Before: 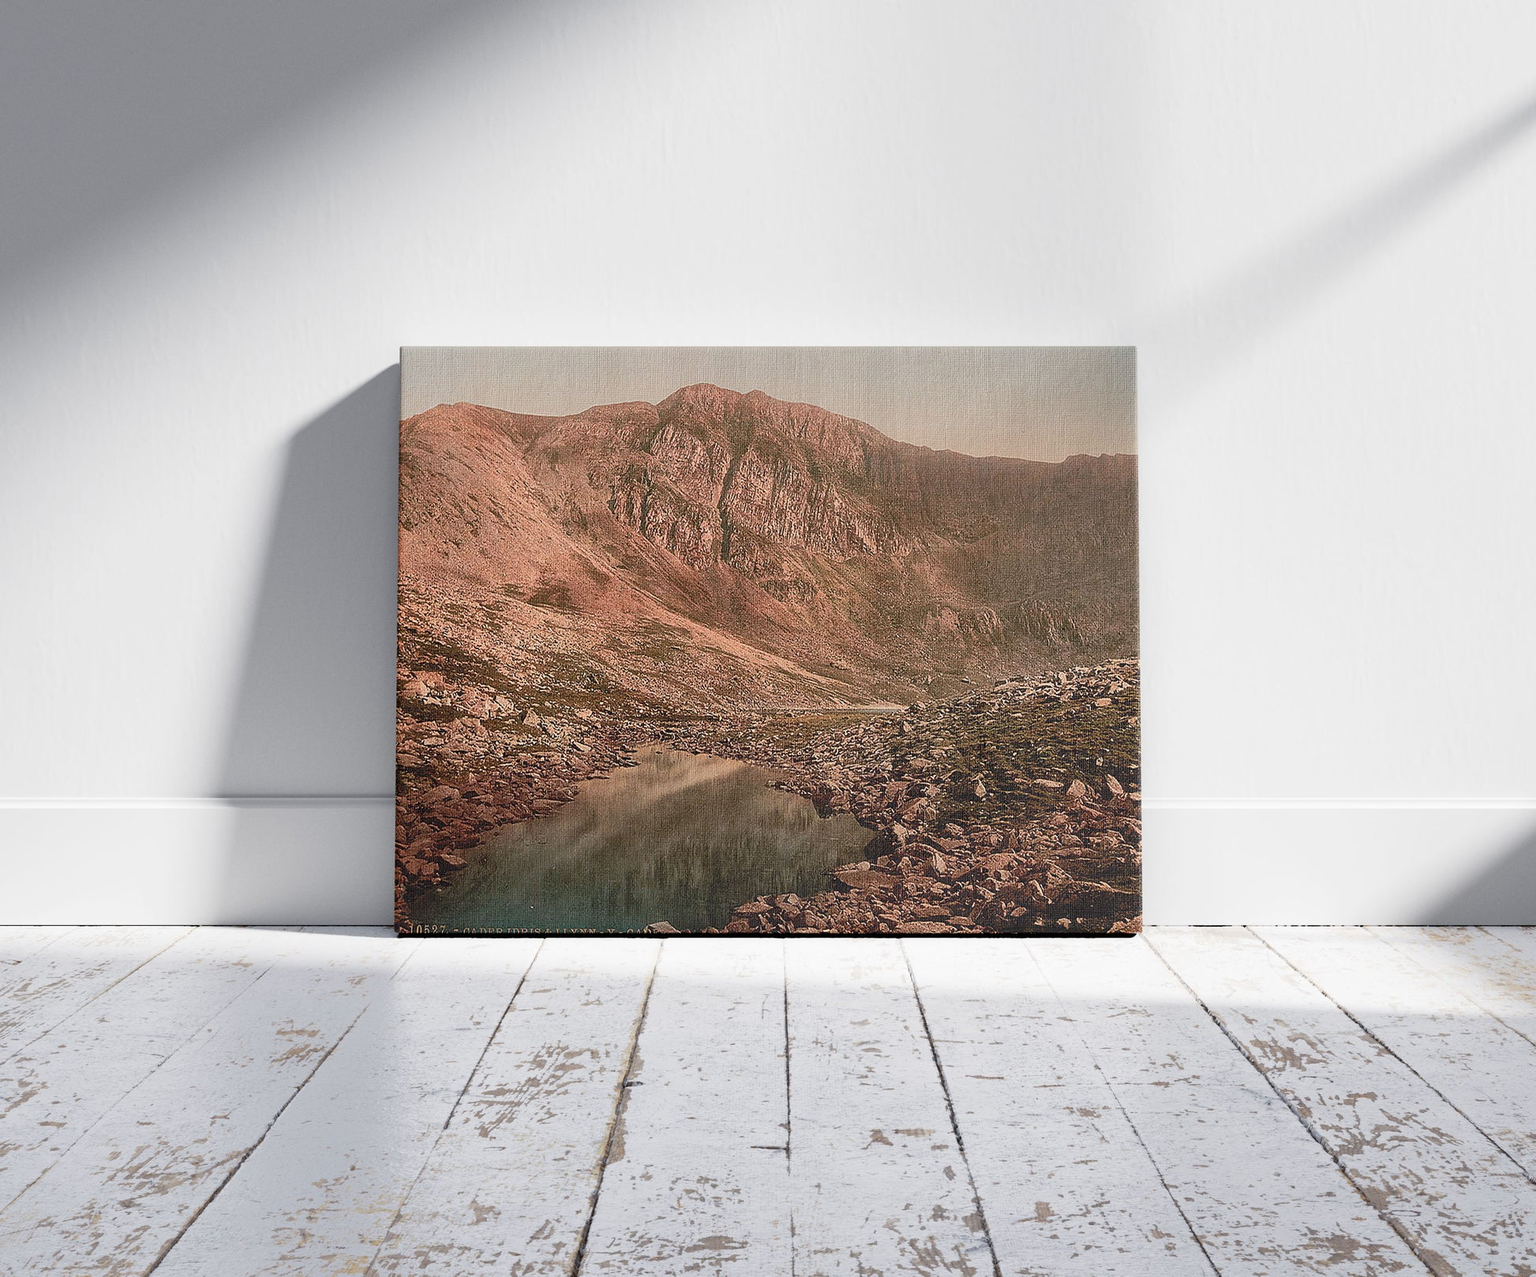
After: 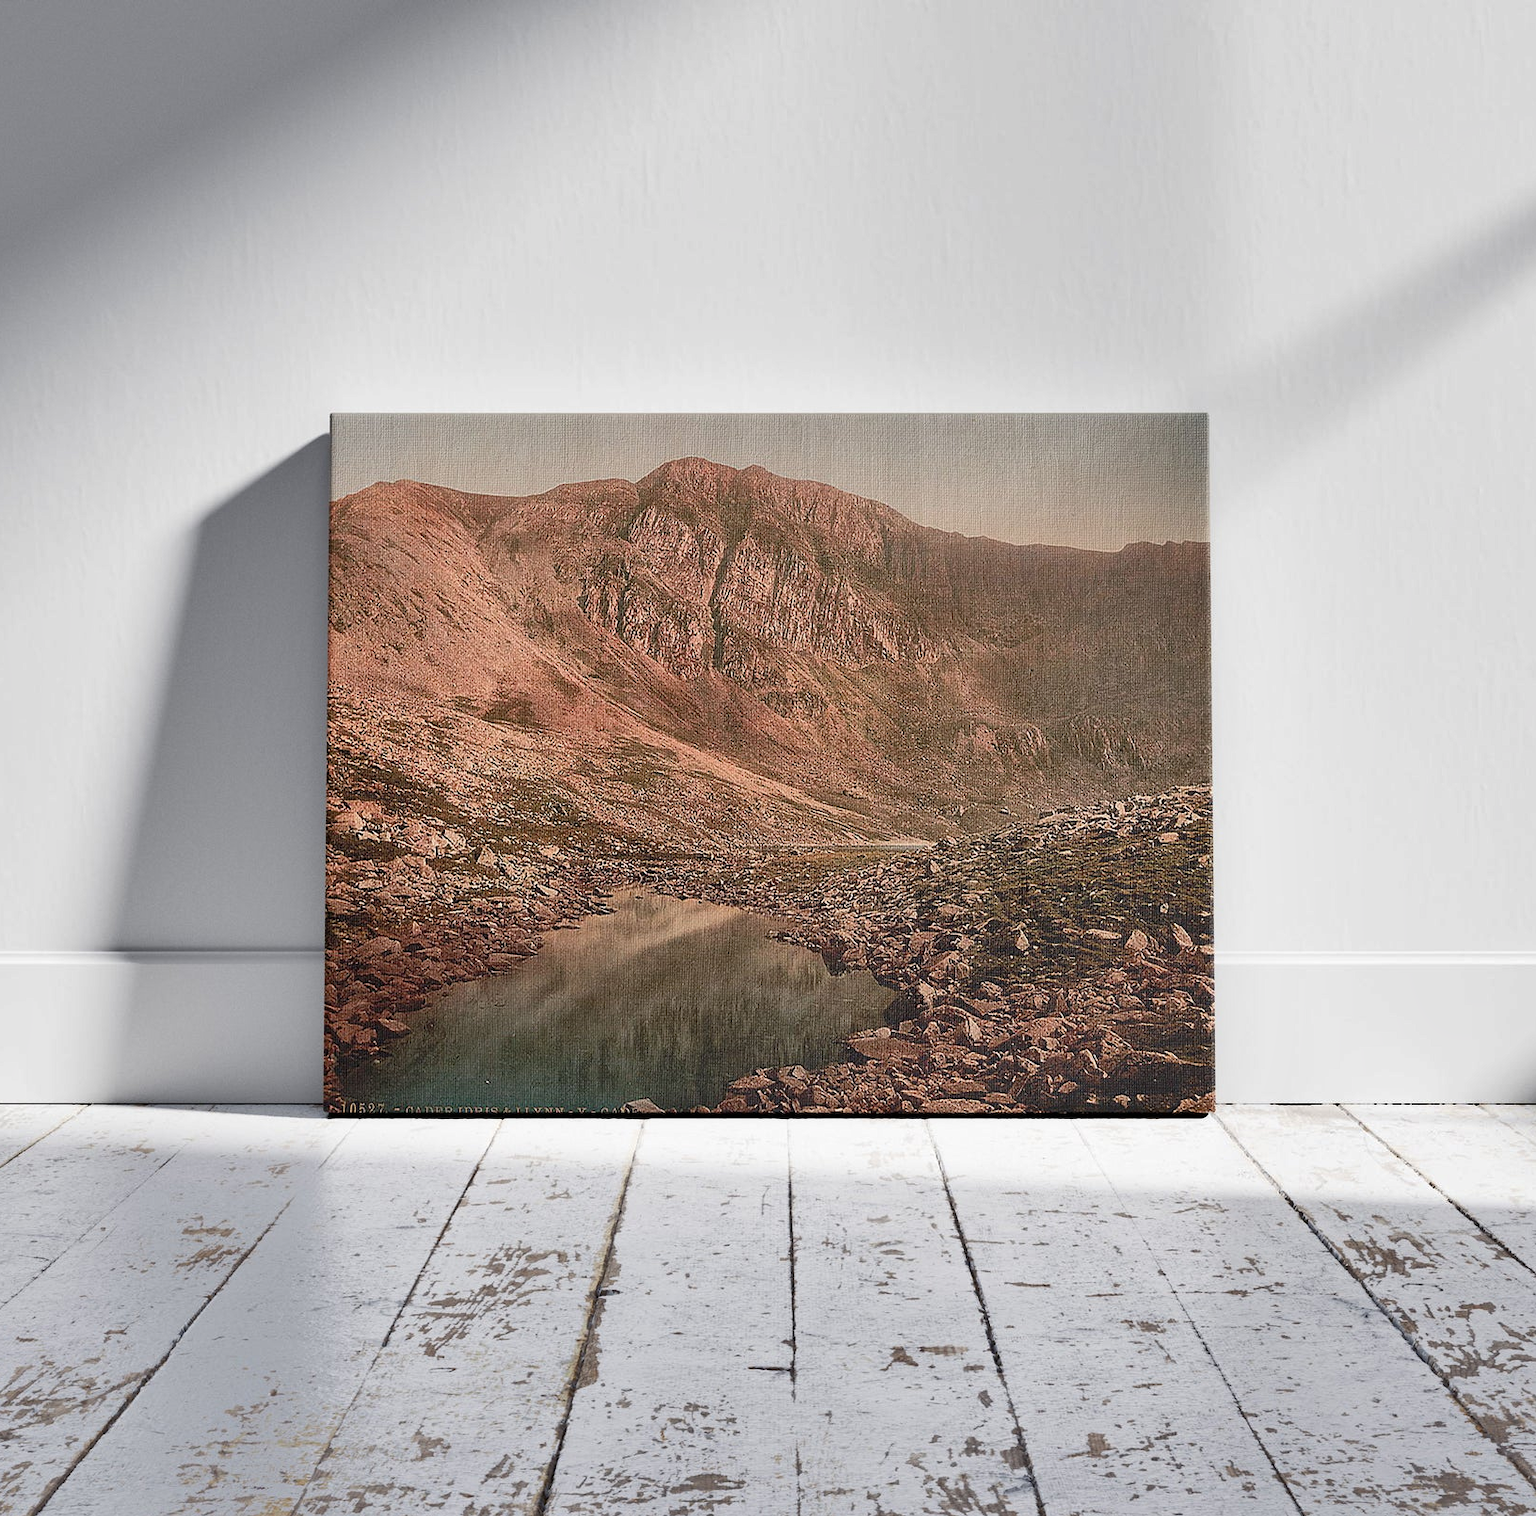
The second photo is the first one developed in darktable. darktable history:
color balance rgb: on, module defaults
shadows and highlights: soften with gaussian
crop: left 8.026%, right 7.374%
